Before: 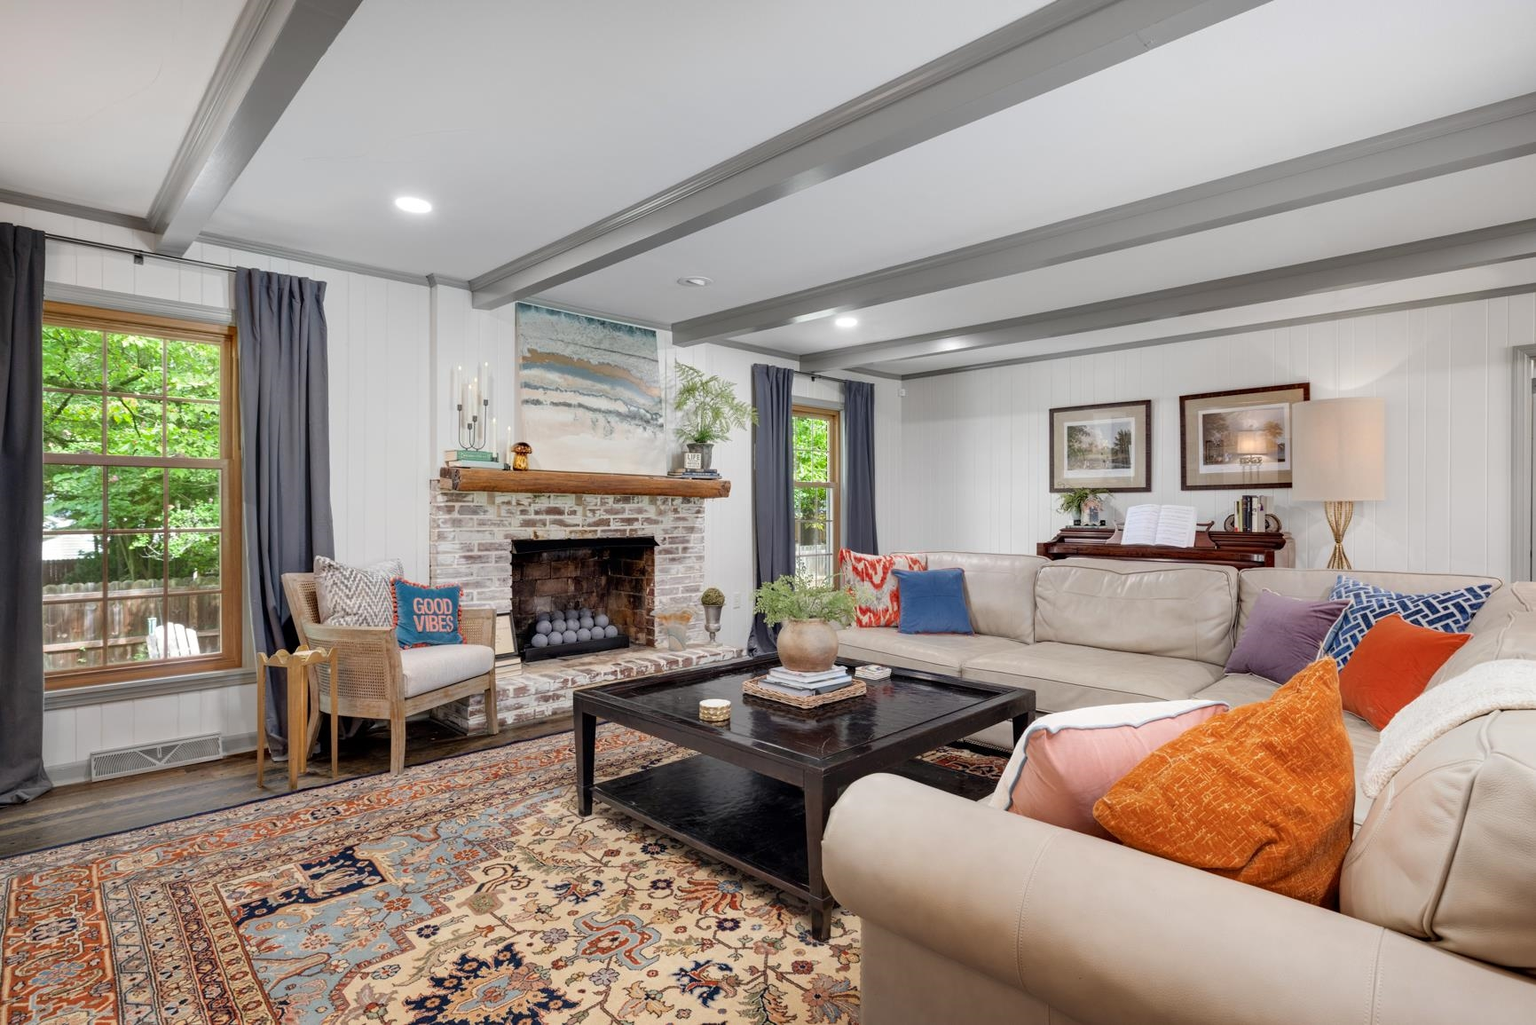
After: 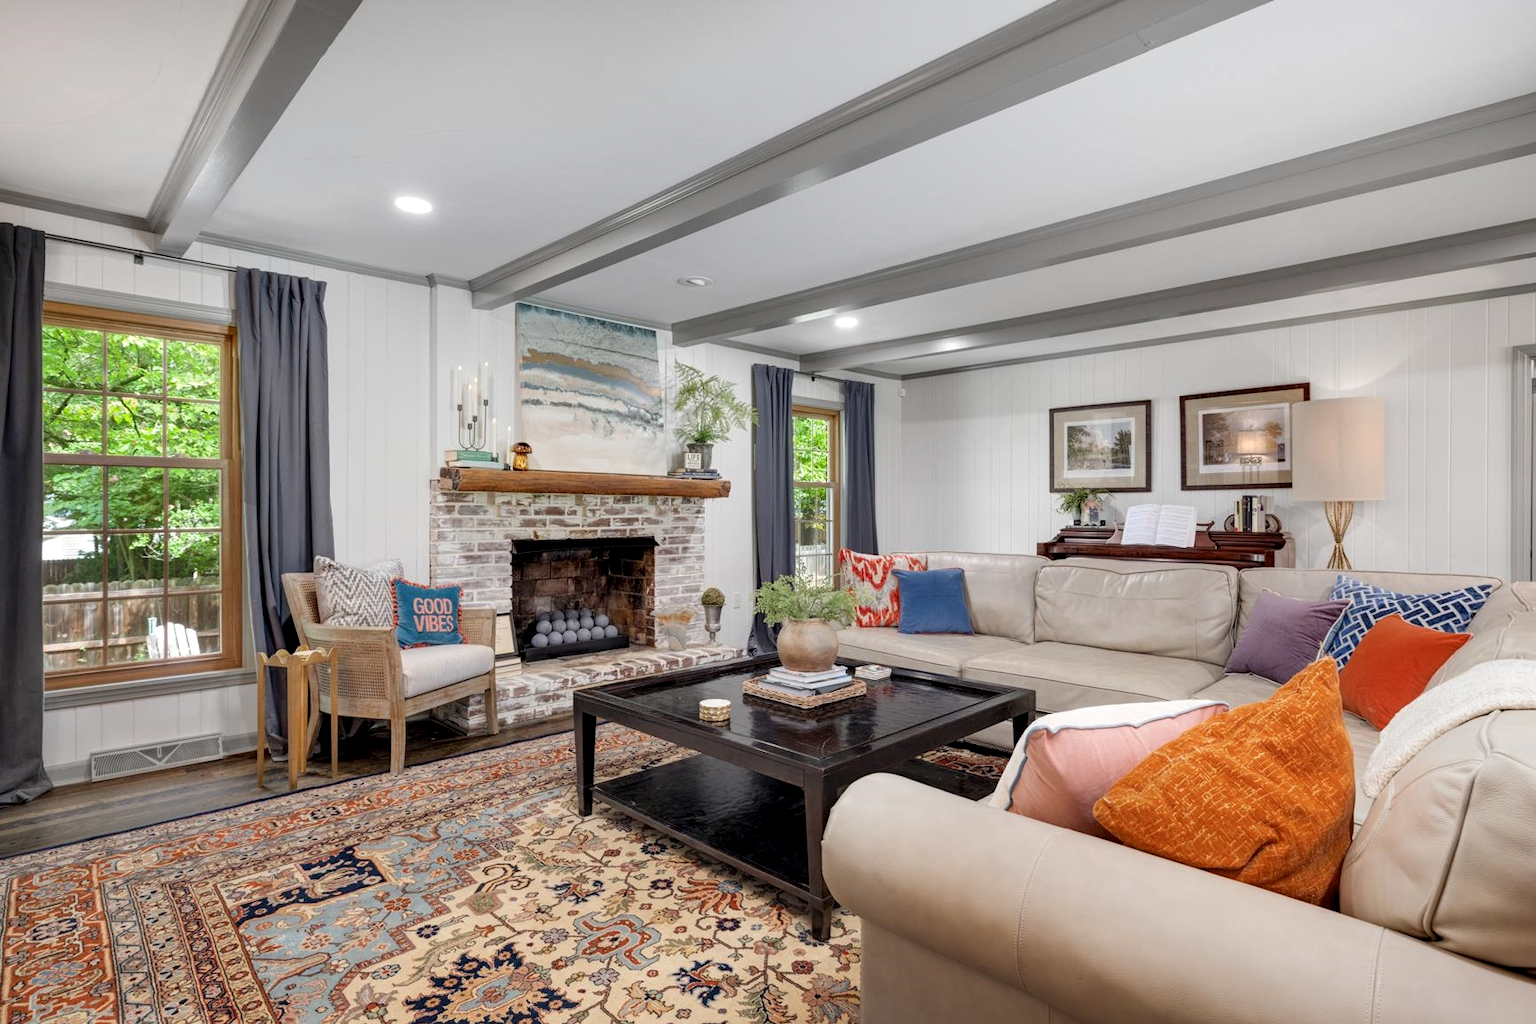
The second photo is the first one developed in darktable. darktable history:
local contrast: highlights 105%, shadows 102%, detail 119%, midtone range 0.2
